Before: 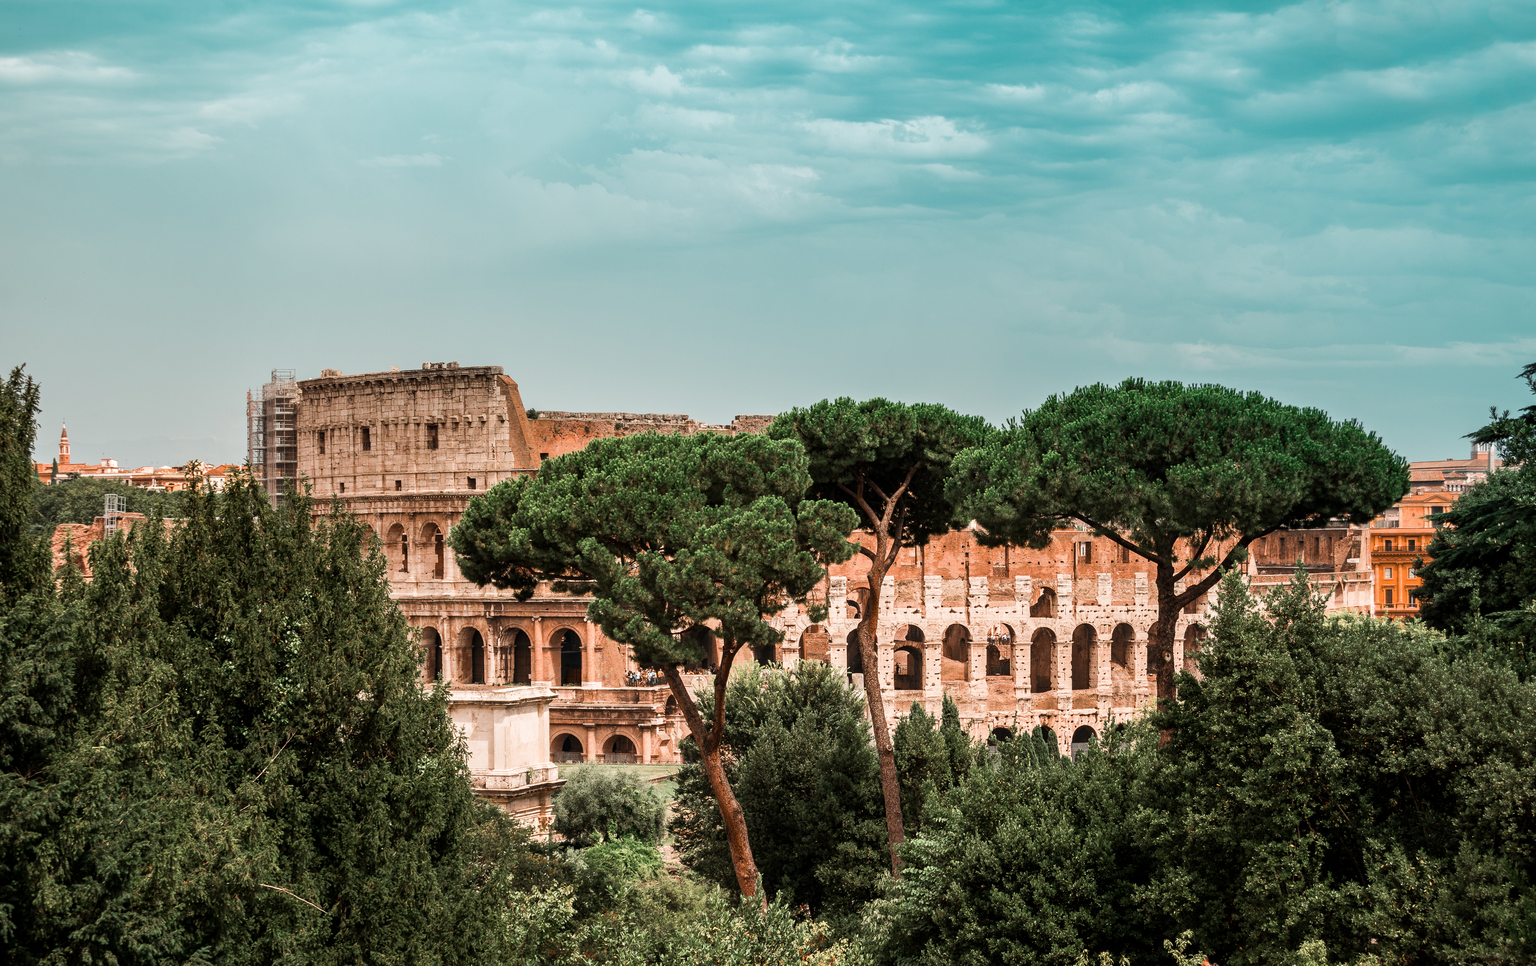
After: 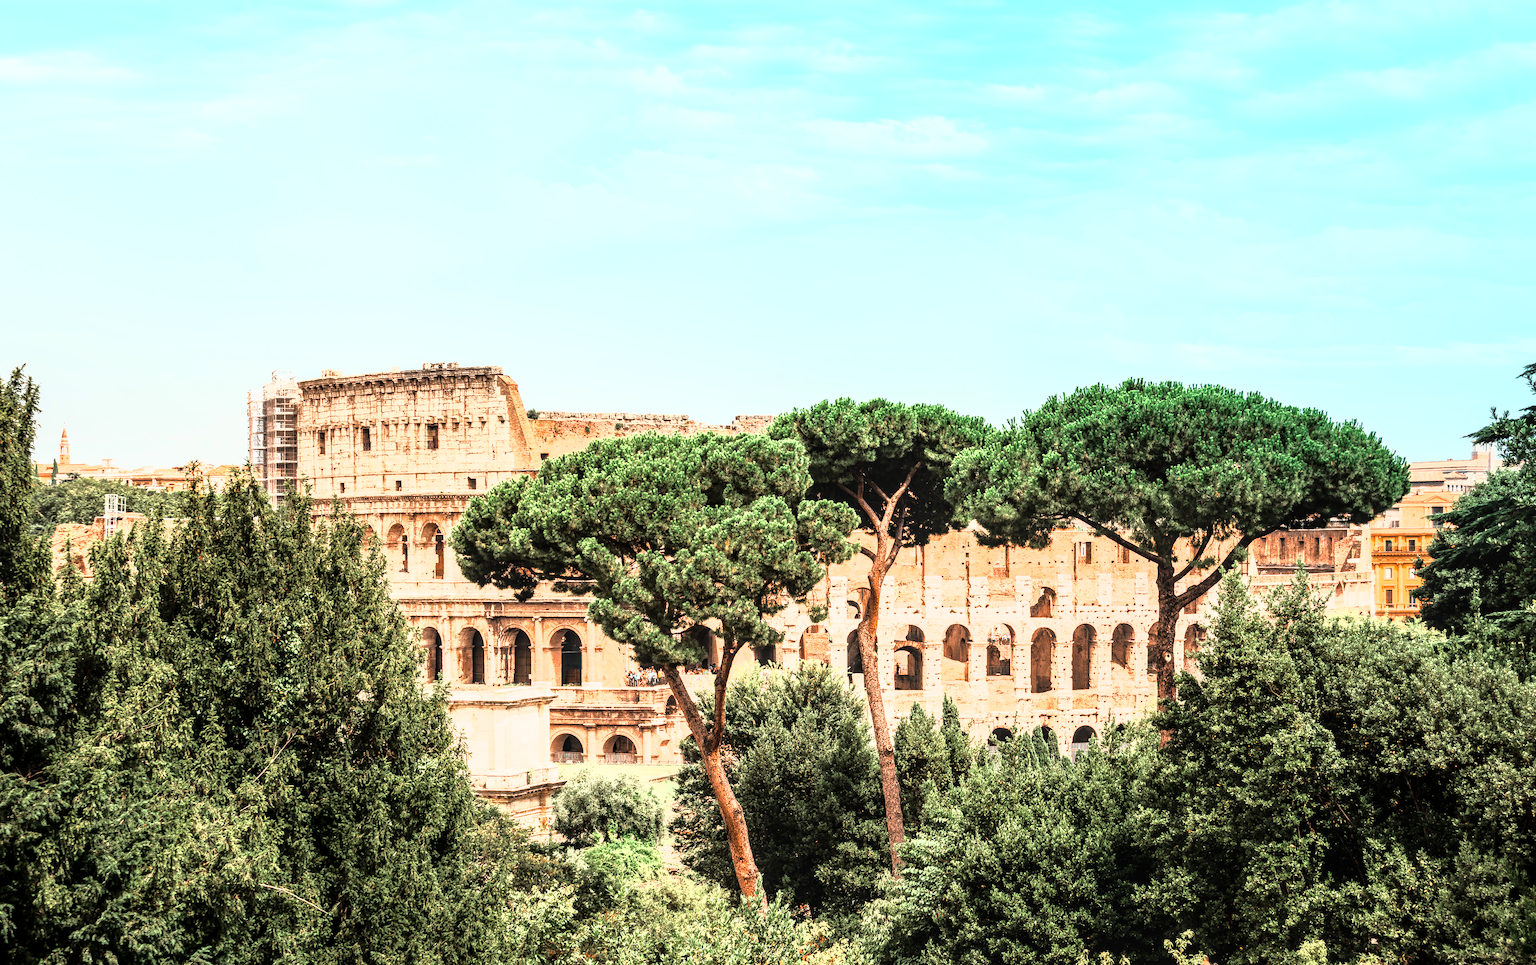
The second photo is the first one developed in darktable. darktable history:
shadows and highlights: shadows 8.61, white point adjustment 1.07, highlights -38.1
tone equalizer: -8 EV -1.12 EV, -7 EV -1.01 EV, -6 EV -0.832 EV, -5 EV -0.568 EV, -3 EV 0.553 EV, -2 EV 0.846 EV, -1 EV 1 EV, +0 EV 1.07 EV, luminance estimator HSV value / RGB max
local contrast: on, module defaults
exposure: black level correction 0, exposure 0.934 EV, compensate exposure bias true, compensate highlight preservation false
